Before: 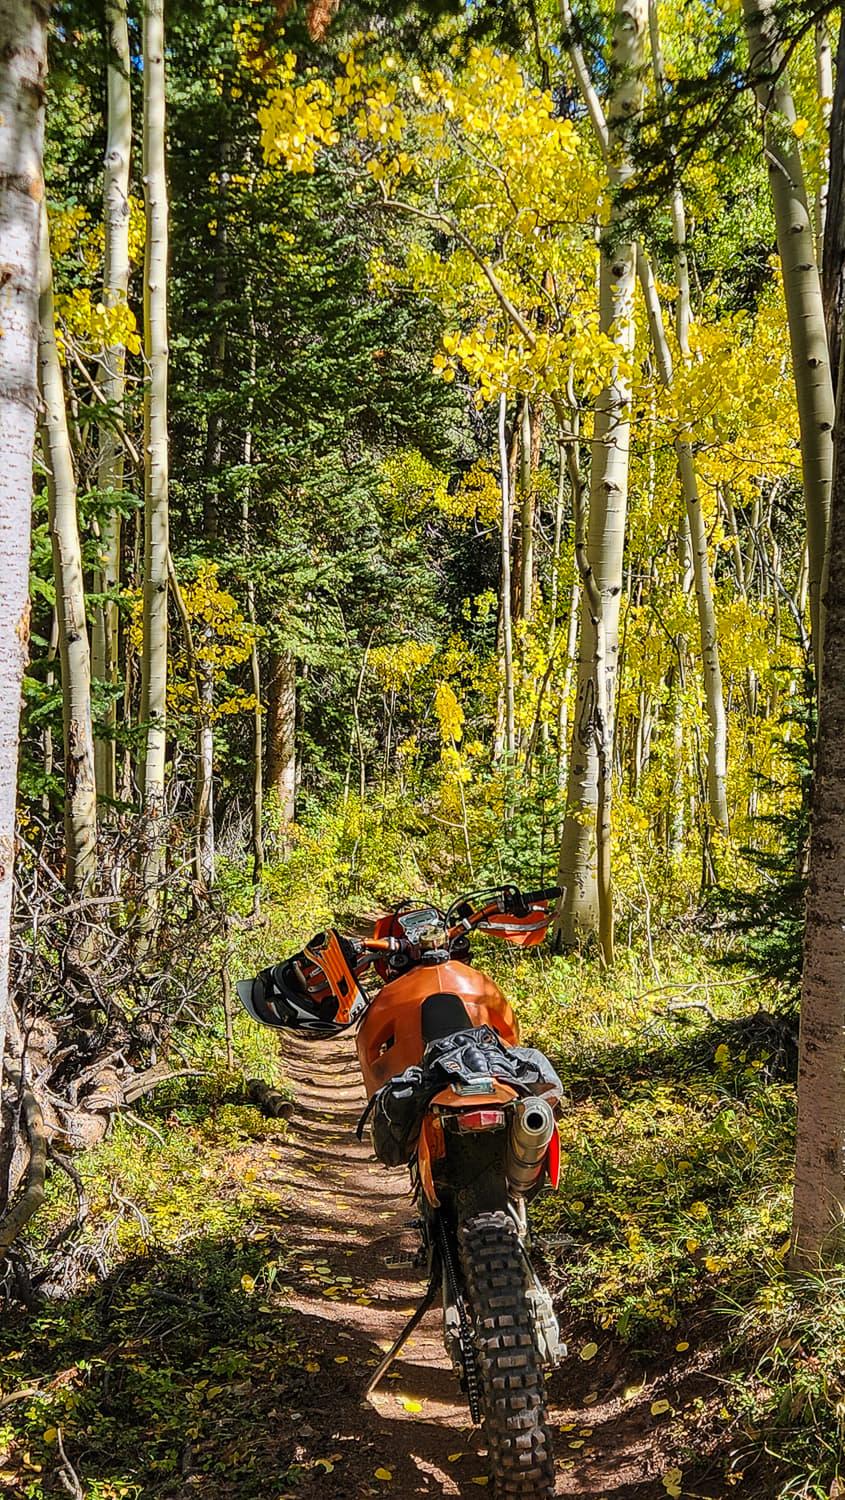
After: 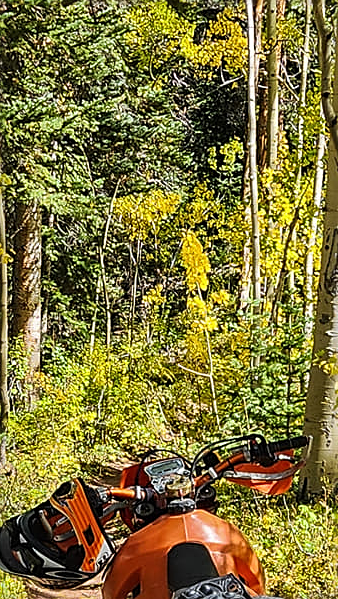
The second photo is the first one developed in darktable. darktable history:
sharpen: on, module defaults
crop: left 30.109%, top 30.08%, right 29.799%, bottom 29.966%
shadows and highlights: highlights color adjustment 41.42%, soften with gaussian
